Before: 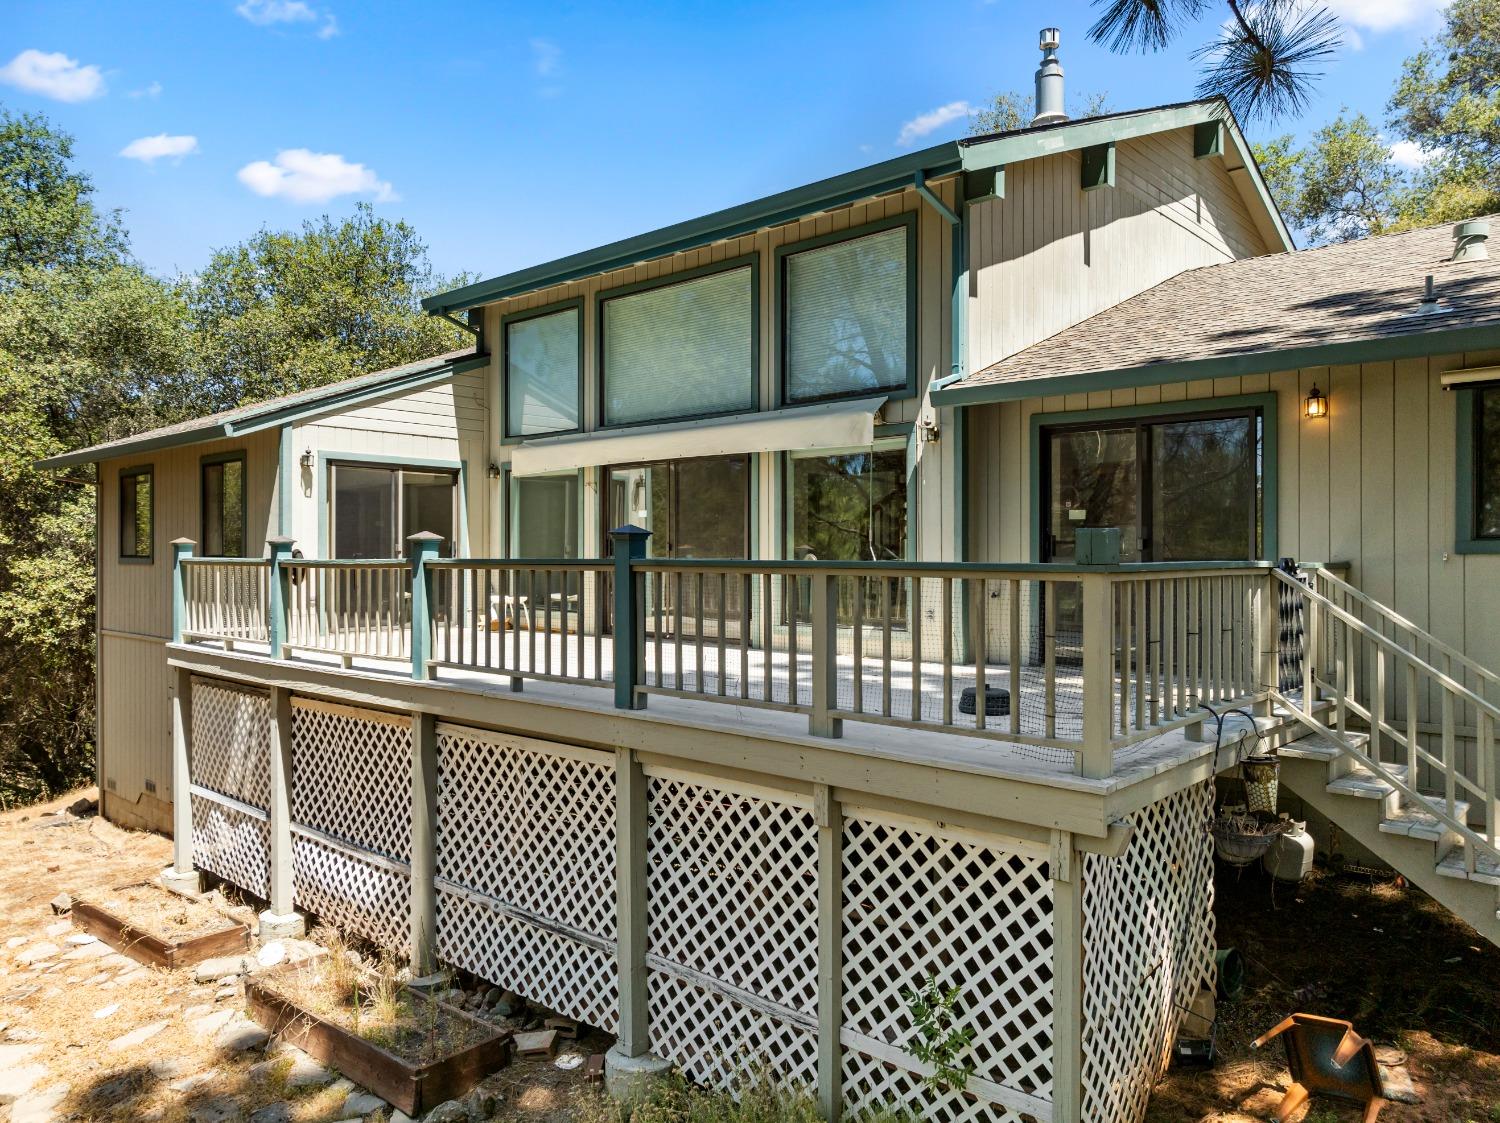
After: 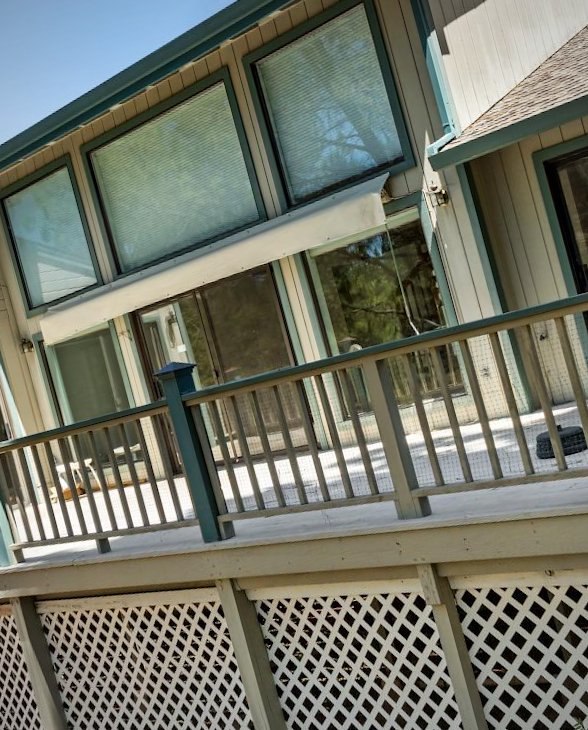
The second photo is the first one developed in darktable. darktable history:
vignetting: fall-off radius 60.92%
crop: left 28.583%, right 29.231%
rotate and perspective: rotation -14.8°, crop left 0.1, crop right 0.903, crop top 0.25, crop bottom 0.748
